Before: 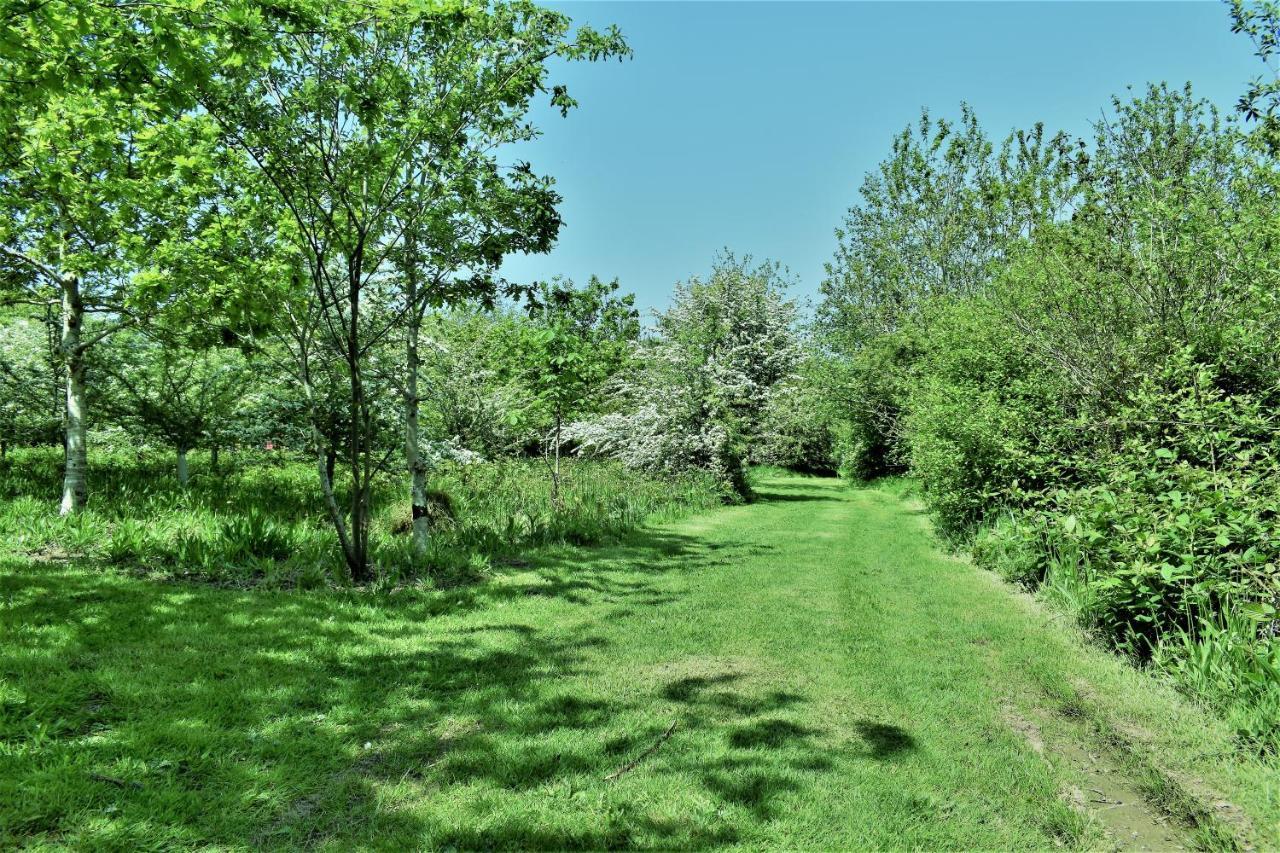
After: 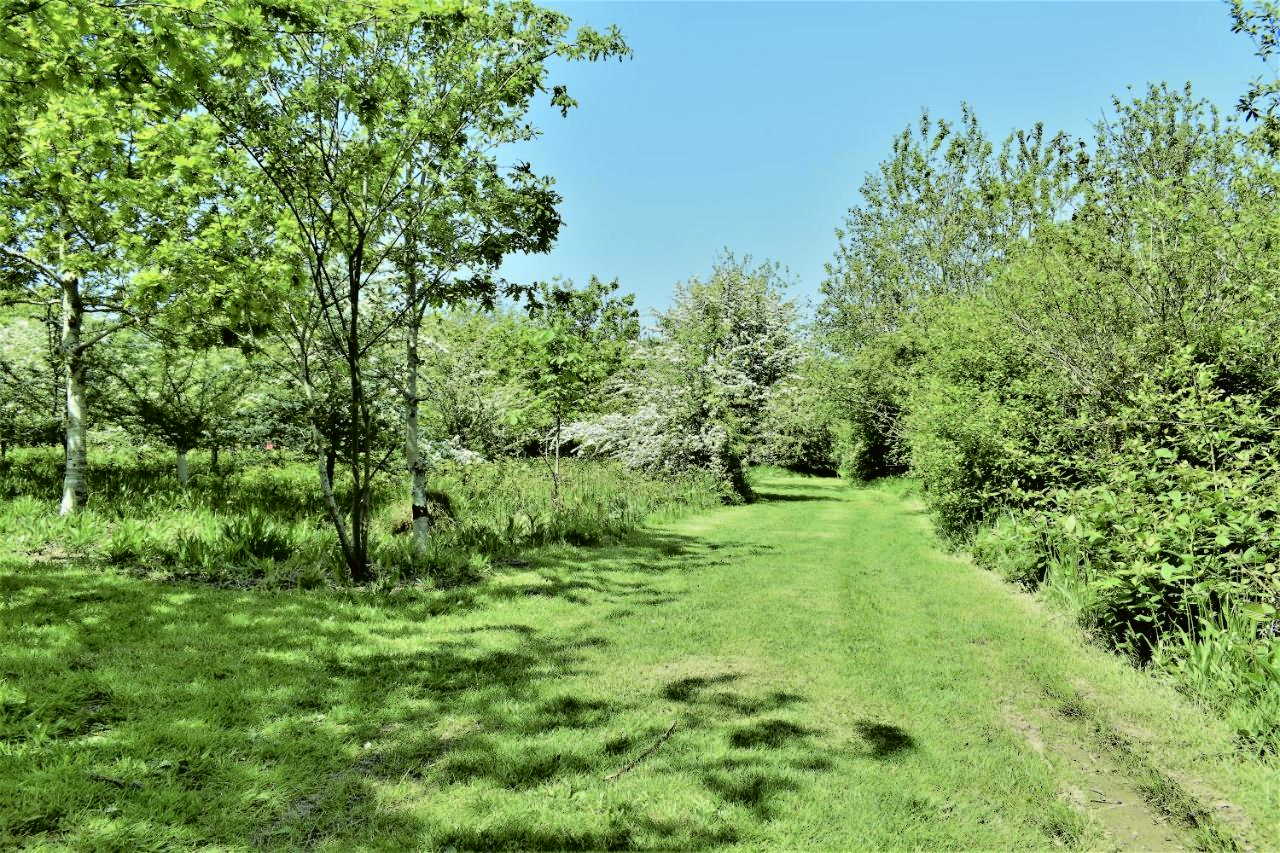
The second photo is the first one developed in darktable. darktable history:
tone curve: curves: ch0 [(0, 0.01) (0.058, 0.039) (0.159, 0.117) (0.282, 0.327) (0.45, 0.534) (0.676, 0.751) (0.89, 0.919) (1, 1)]; ch1 [(0, 0) (0.094, 0.081) (0.285, 0.299) (0.385, 0.403) (0.447, 0.455) (0.495, 0.496) (0.544, 0.552) (0.589, 0.612) (0.722, 0.728) (1, 1)]; ch2 [(0, 0) (0.257, 0.217) (0.43, 0.421) (0.498, 0.507) (0.531, 0.544) (0.56, 0.579) (0.625, 0.642) (1, 1)], color space Lab, independent channels, preserve colors none
